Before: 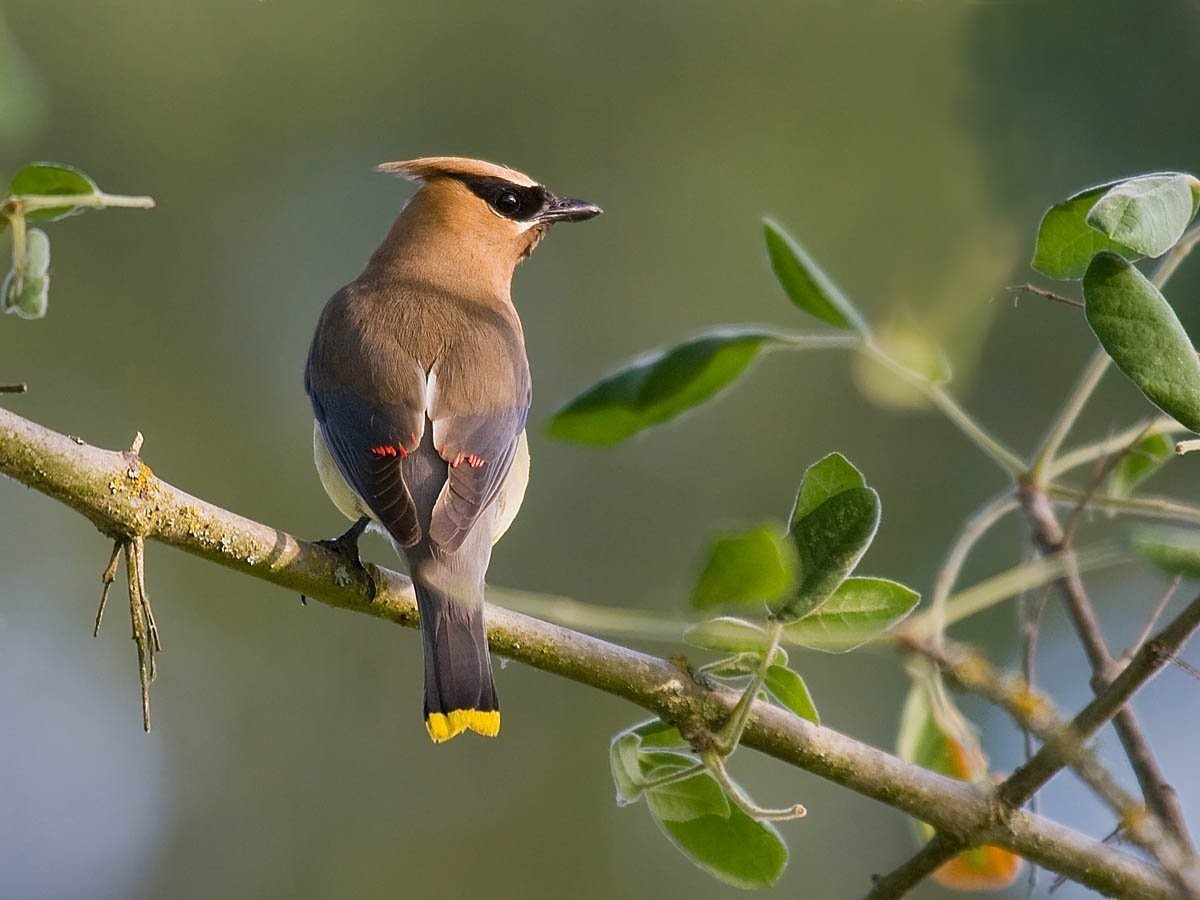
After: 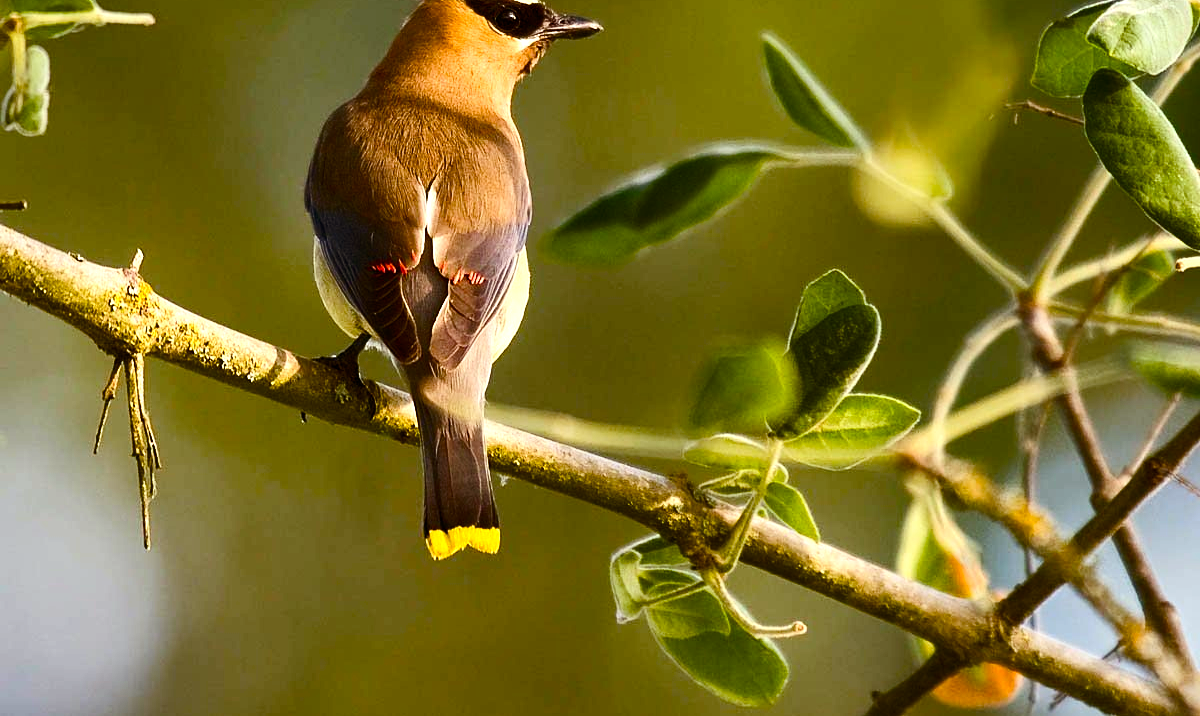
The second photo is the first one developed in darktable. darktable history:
crop and rotate: top 20.335%
tone equalizer: -8 EV -0.788 EV, -7 EV -0.681 EV, -6 EV -0.637 EV, -5 EV -0.423 EV, -3 EV 0.368 EV, -2 EV 0.6 EV, -1 EV 0.699 EV, +0 EV 0.778 EV, edges refinement/feathering 500, mask exposure compensation -1.57 EV, preserve details no
contrast brightness saturation: contrast 0.149, brightness -0.014, saturation 0.099
color balance rgb: power › chroma 2.479%, power › hue 68.36°, highlights gain › luminance 5.788%, highlights gain › chroma 2.507%, highlights gain › hue 88.31°, linear chroma grading › global chroma 8.826%, perceptual saturation grading › global saturation 20%, perceptual saturation grading › highlights -25.546%, perceptual saturation grading › shadows 50.408%
color calibration: illuminant same as pipeline (D50), adaptation XYZ, x 0.347, y 0.357, temperature 5009.09 K
